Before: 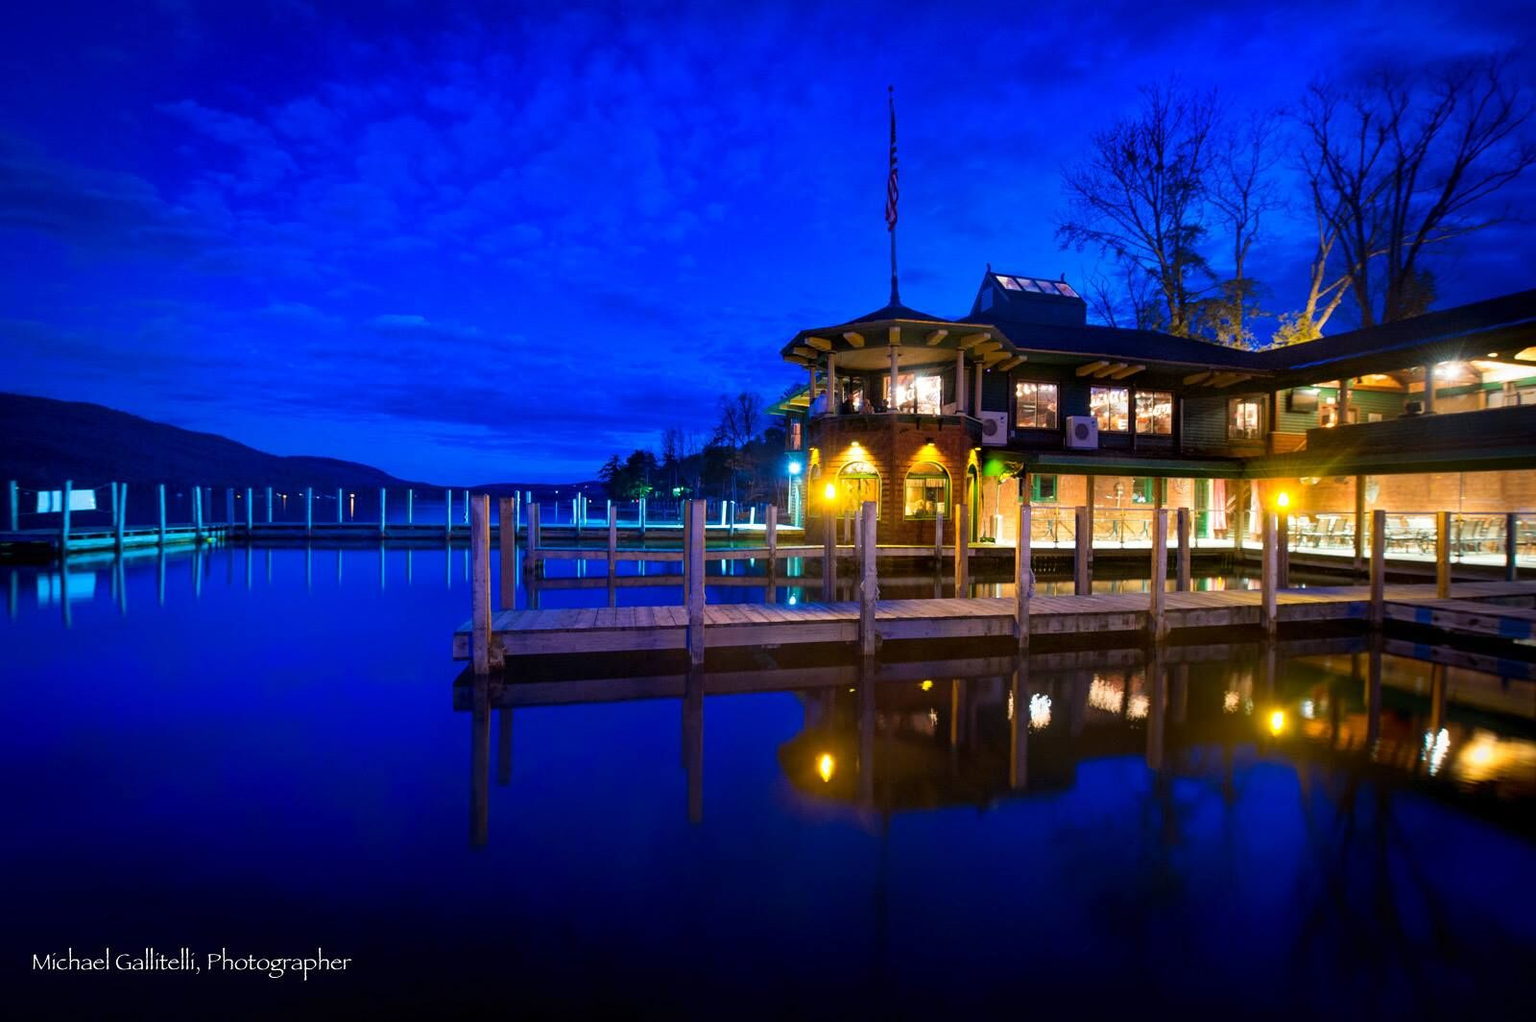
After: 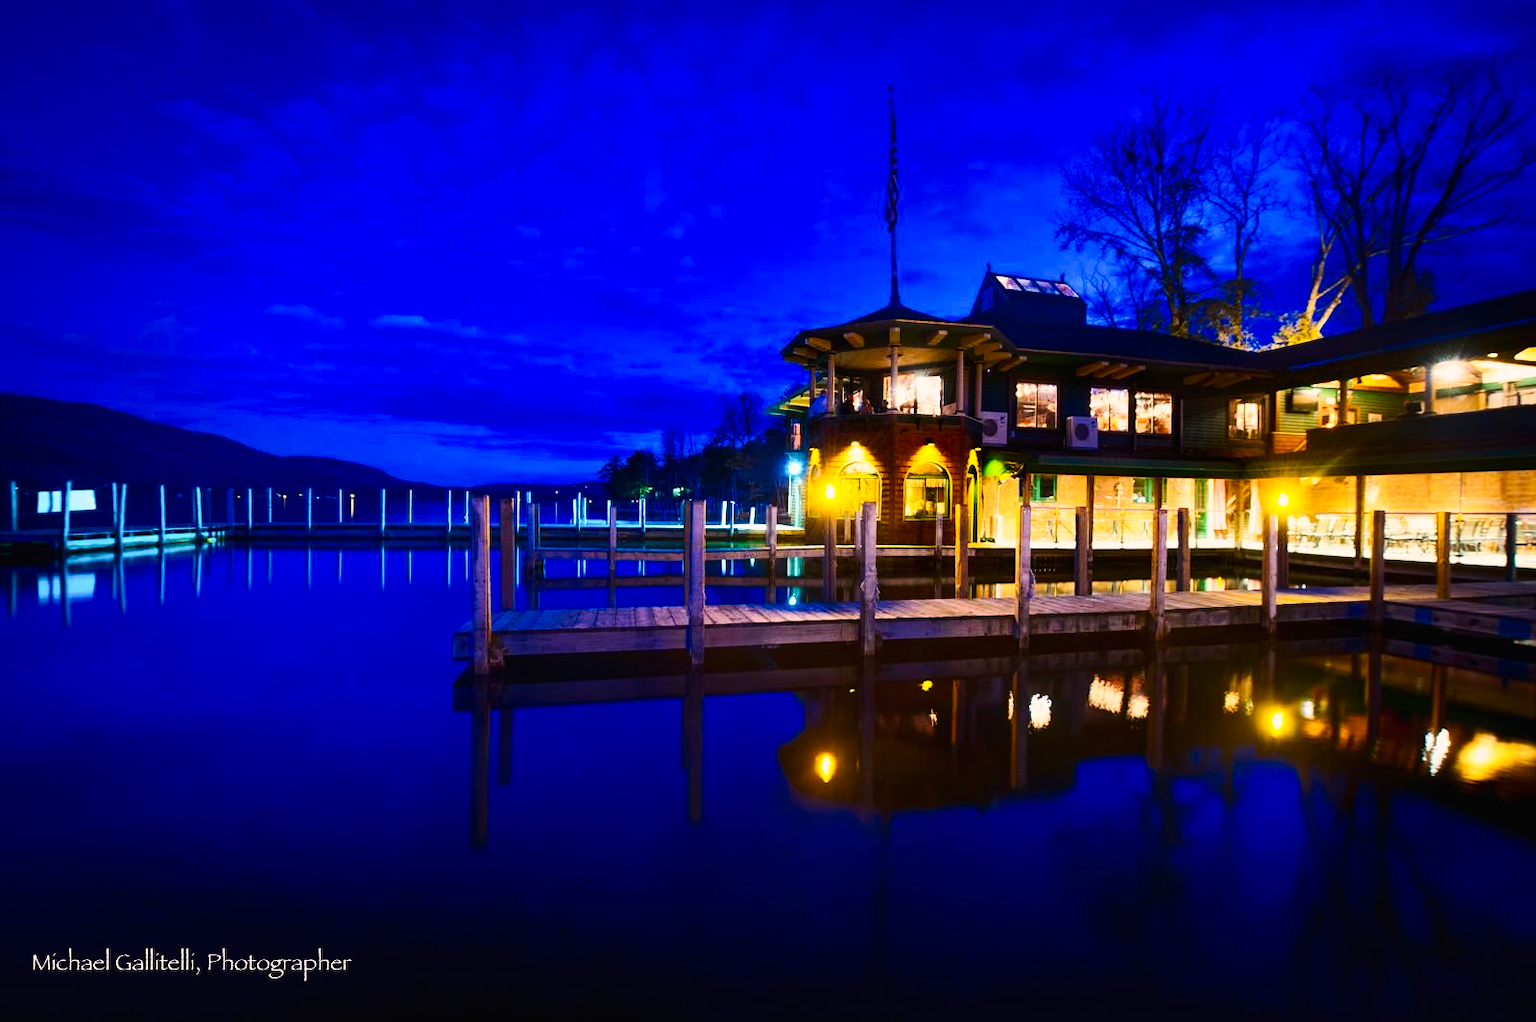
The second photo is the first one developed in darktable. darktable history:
color balance rgb: highlights gain › chroma 2.978%, highlights gain › hue 54.58°, perceptual saturation grading › global saturation 19.439%, contrast -9.451%
contrast brightness saturation: contrast 0.376, brightness 0.097
tone curve: curves: ch0 [(0, 0.01) (0.037, 0.032) (0.131, 0.108) (0.275, 0.258) (0.483, 0.512) (0.61, 0.661) (0.696, 0.742) (0.792, 0.834) (0.911, 0.936) (0.997, 0.995)]; ch1 [(0, 0) (0.308, 0.29) (0.425, 0.411) (0.503, 0.502) (0.551, 0.563) (0.683, 0.706) (0.746, 0.77) (1, 1)]; ch2 [(0, 0) (0.246, 0.233) (0.36, 0.352) (0.415, 0.415) (0.485, 0.487) (0.502, 0.502) (0.525, 0.523) (0.545, 0.552) (0.587, 0.6) (0.636, 0.652) (0.711, 0.729) (0.845, 0.855) (0.998, 0.977)], preserve colors none
